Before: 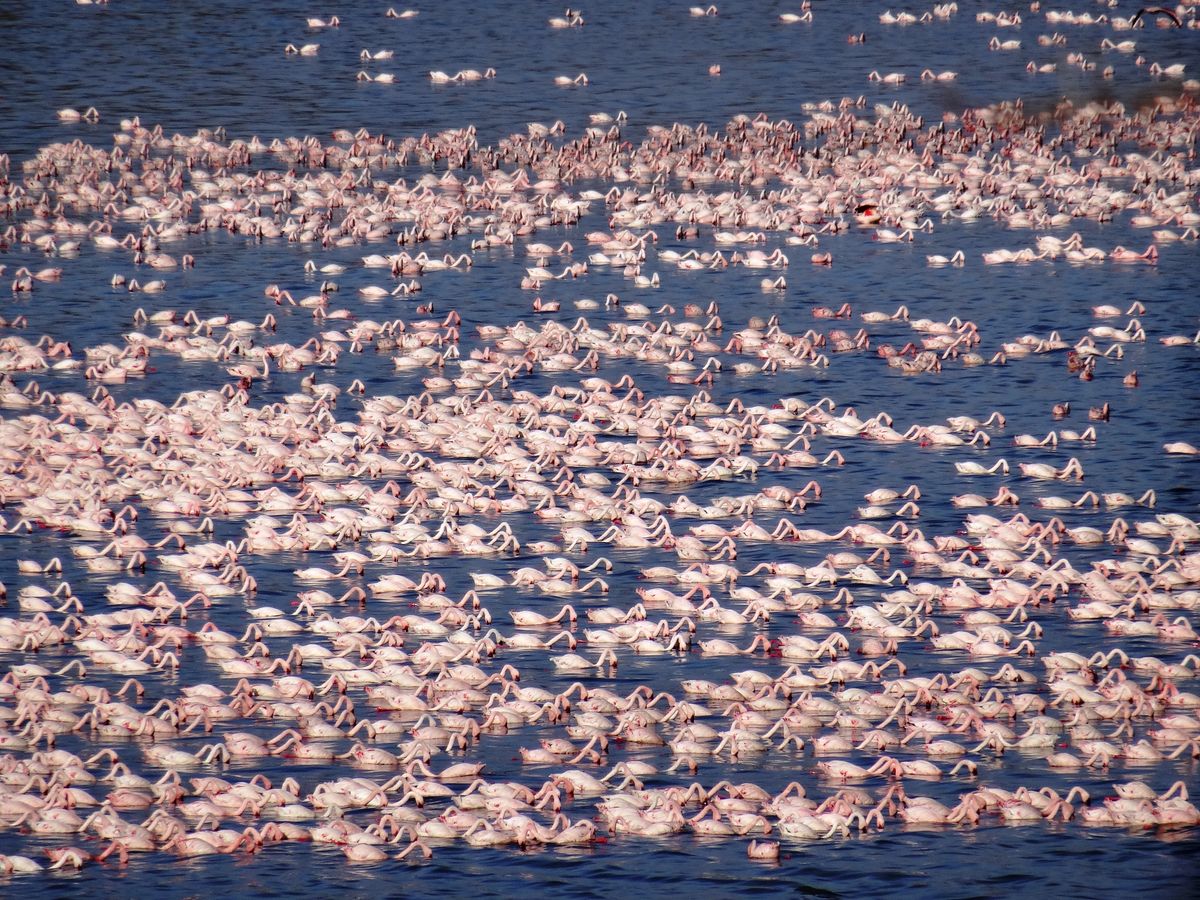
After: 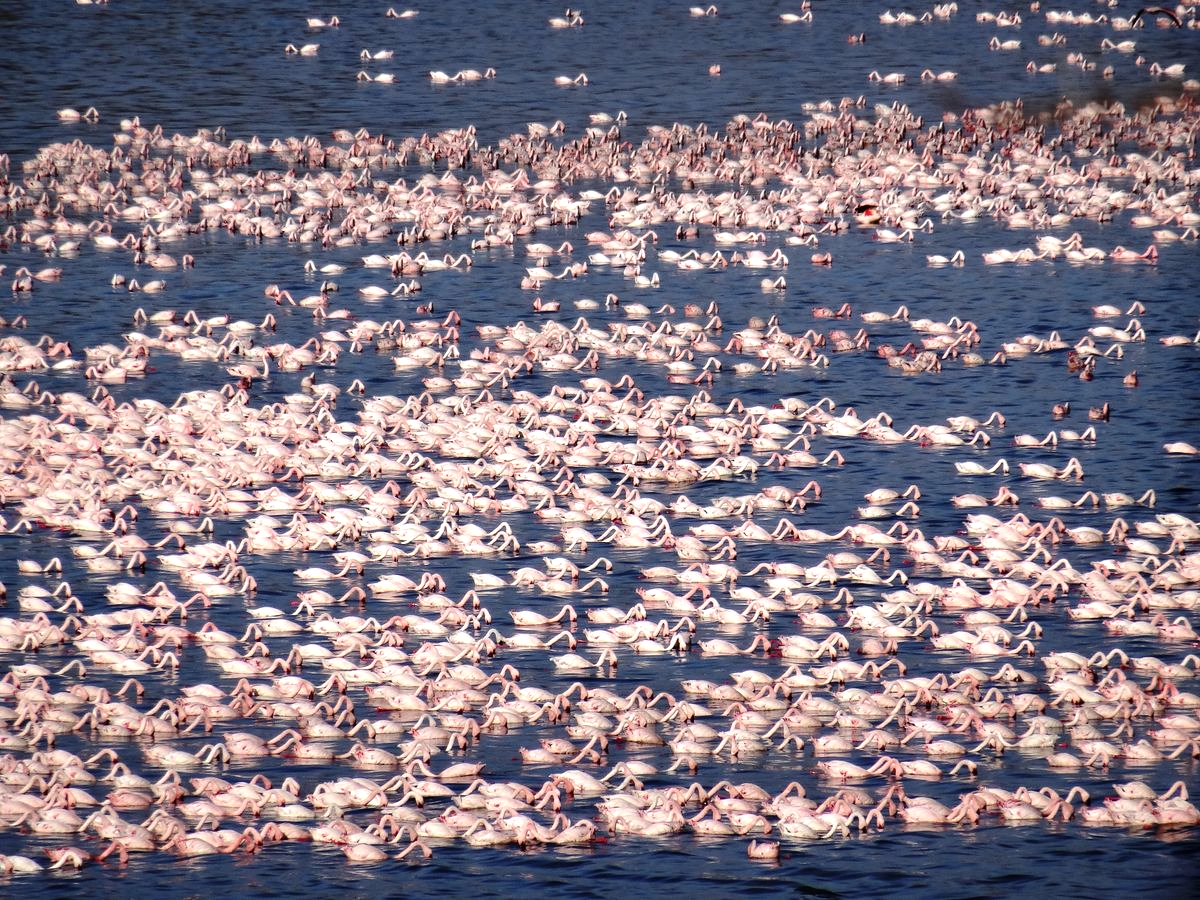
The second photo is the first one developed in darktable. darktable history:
tone equalizer: -8 EV -0.414 EV, -7 EV -0.373 EV, -6 EV -0.318 EV, -5 EV -0.232 EV, -3 EV 0.206 EV, -2 EV 0.348 EV, -1 EV 0.38 EV, +0 EV 0.391 EV, edges refinement/feathering 500, mask exposure compensation -1.57 EV, preserve details no
